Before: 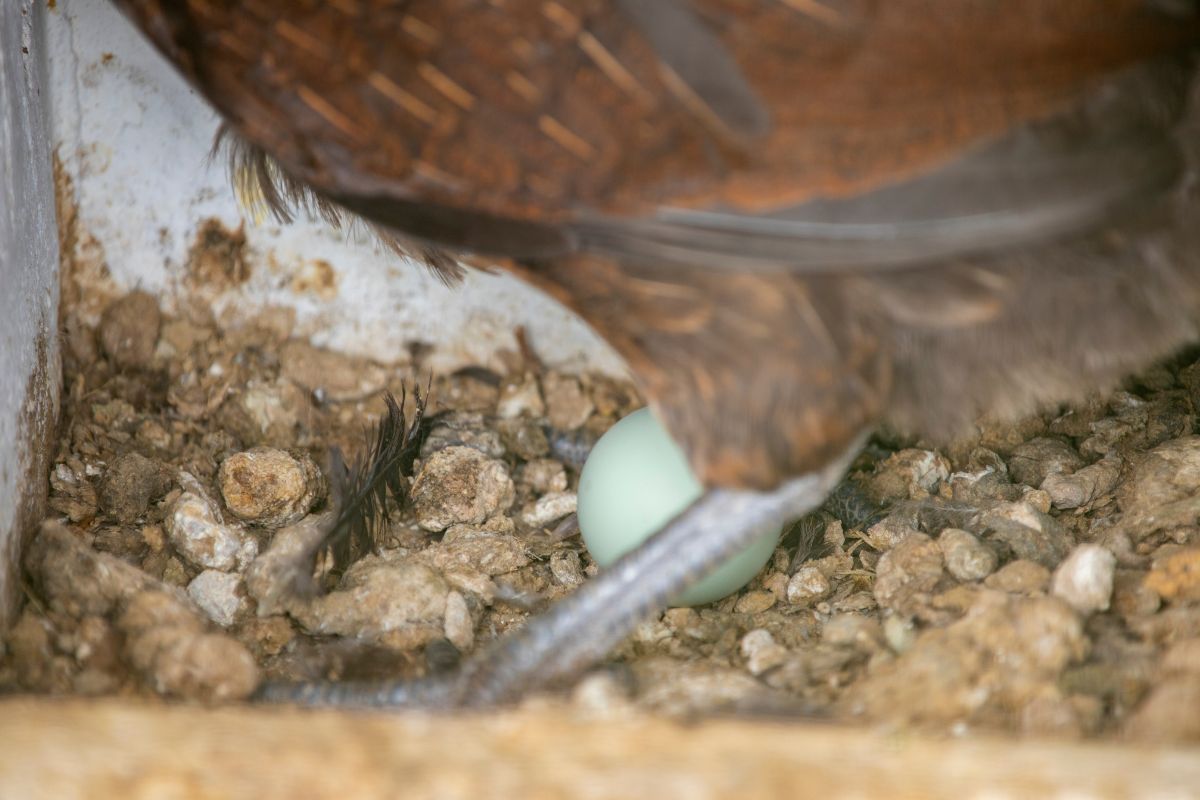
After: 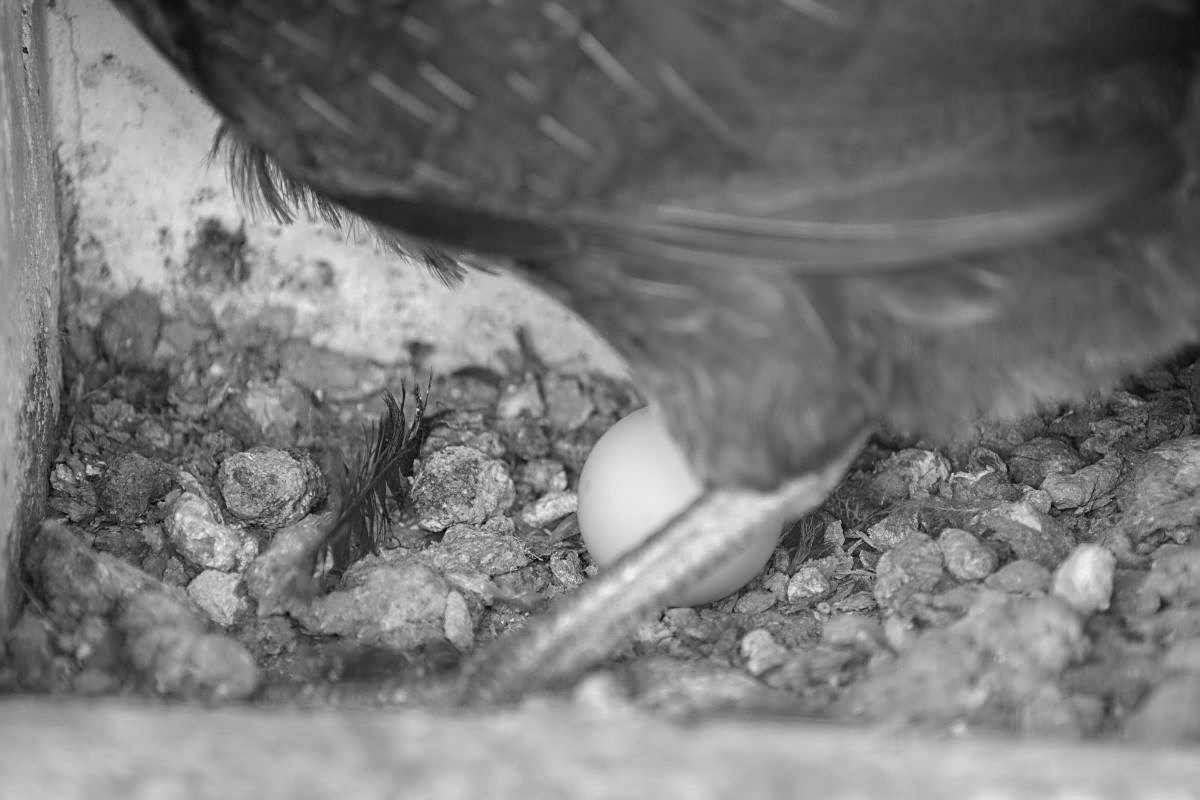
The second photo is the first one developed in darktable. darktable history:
color zones: curves: ch0 [(0, 0.613) (0.01, 0.613) (0.245, 0.448) (0.498, 0.529) (0.642, 0.665) (0.879, 0.777) (0.99, 0.613)]; ch1 [(0, 0) (0.143, 0) (0.286, 0) (0.429, 0) (0.571, 0) (0.714, 0) (0.857, 0)]
sharpen: on, module defaults
